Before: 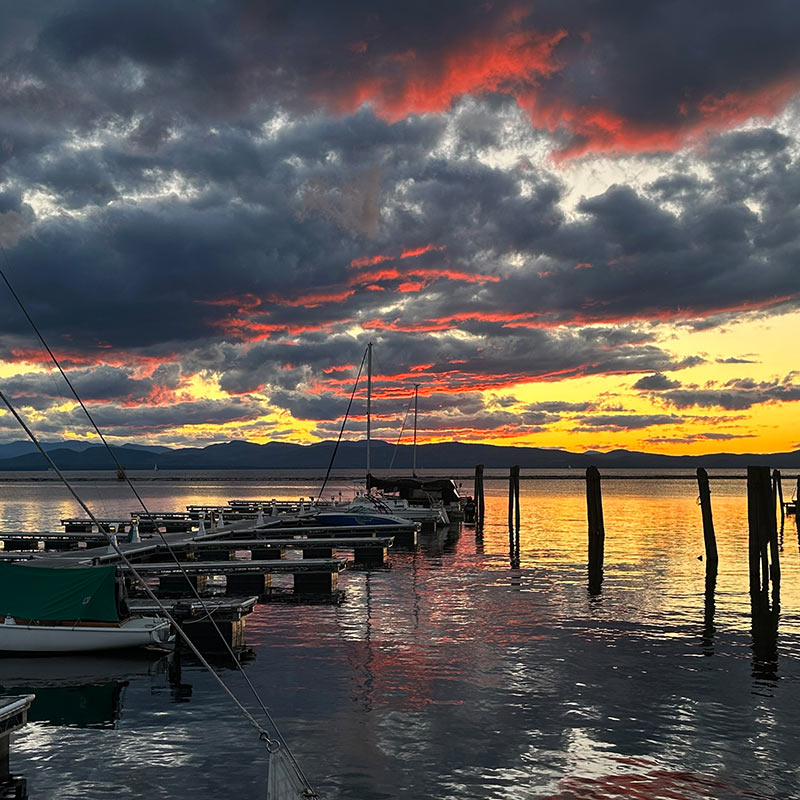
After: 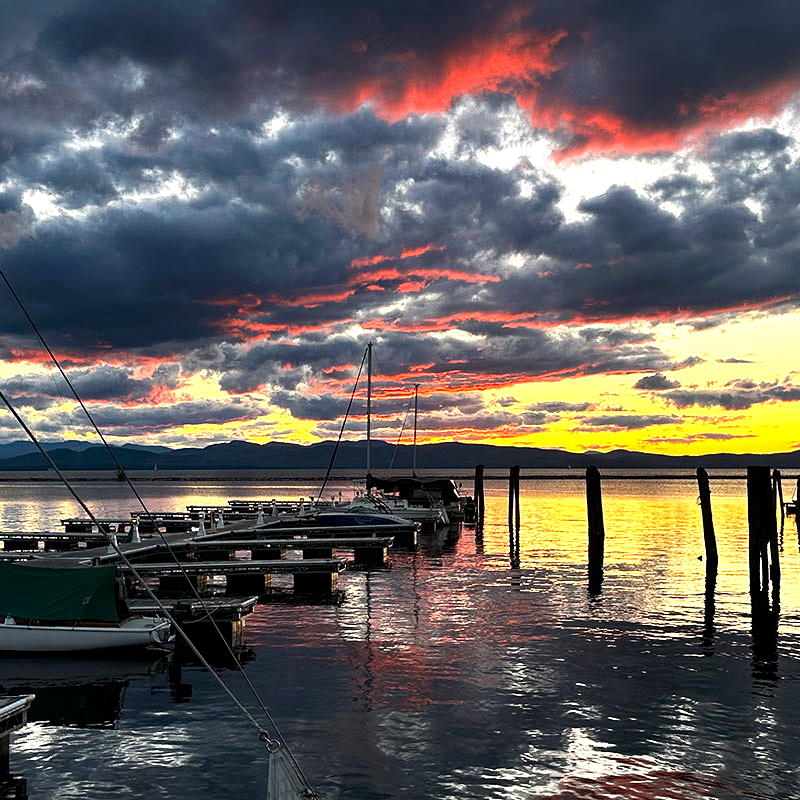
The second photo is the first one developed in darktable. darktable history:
exposure: black level correction 0.003, exposure 0.387 EV, compensate highlight preservation false
tone equalizer: -8 EV -0.771 EV, -7 EV -0.708 EV, -6 EV -0.566 EV, -5 EV -0.41 EV, -3 EV 0.404 EV, -2 EV 0.6 EV, -1 EV 0.69 EV, +0 EV 0.765 EV, edges refinement/feathering 500, mask exposure compensation -1.57 EV, preserve details guided filter
haze removal: compatibility mode true, adaptive false
